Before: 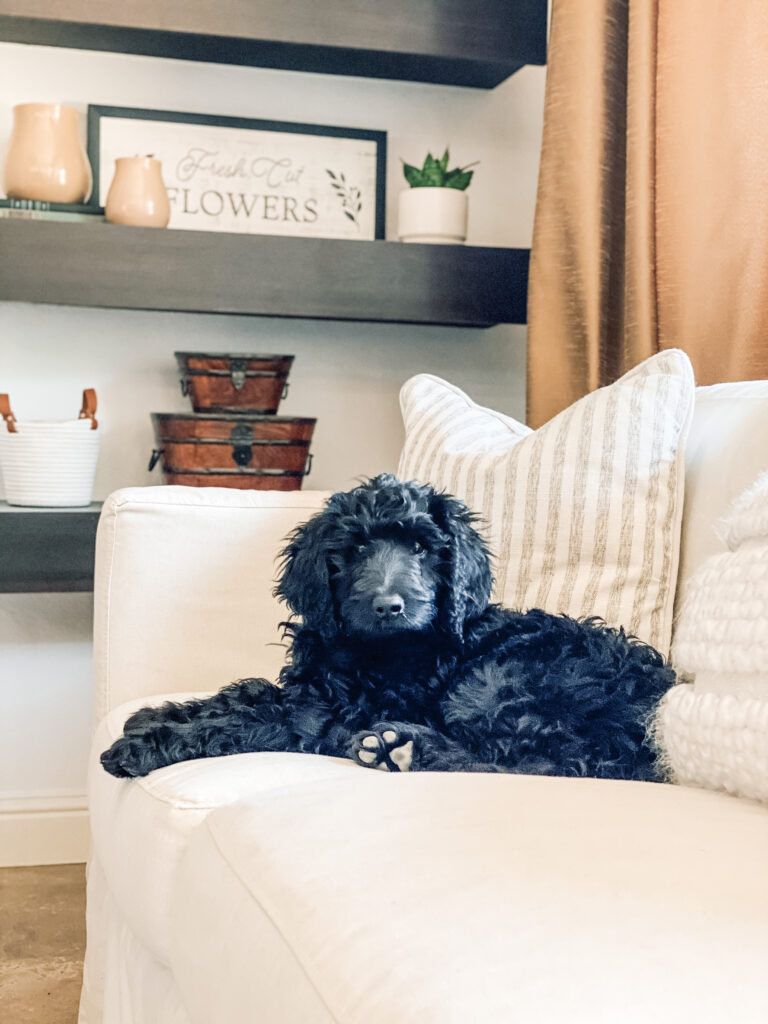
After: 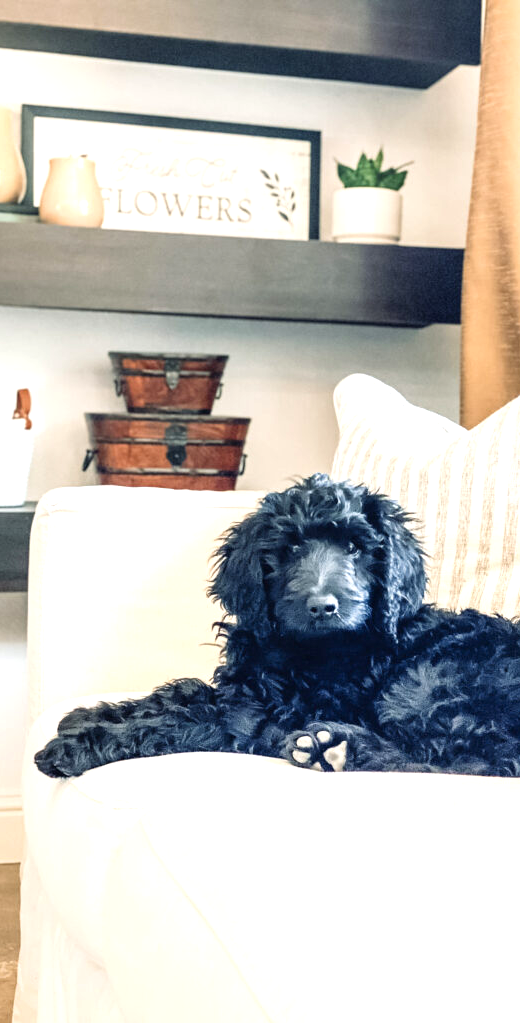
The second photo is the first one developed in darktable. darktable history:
exposure: exposure 0.605 EV, compensate highlight preservation false
crop and rotate: left 8.619%, right 23.627%
